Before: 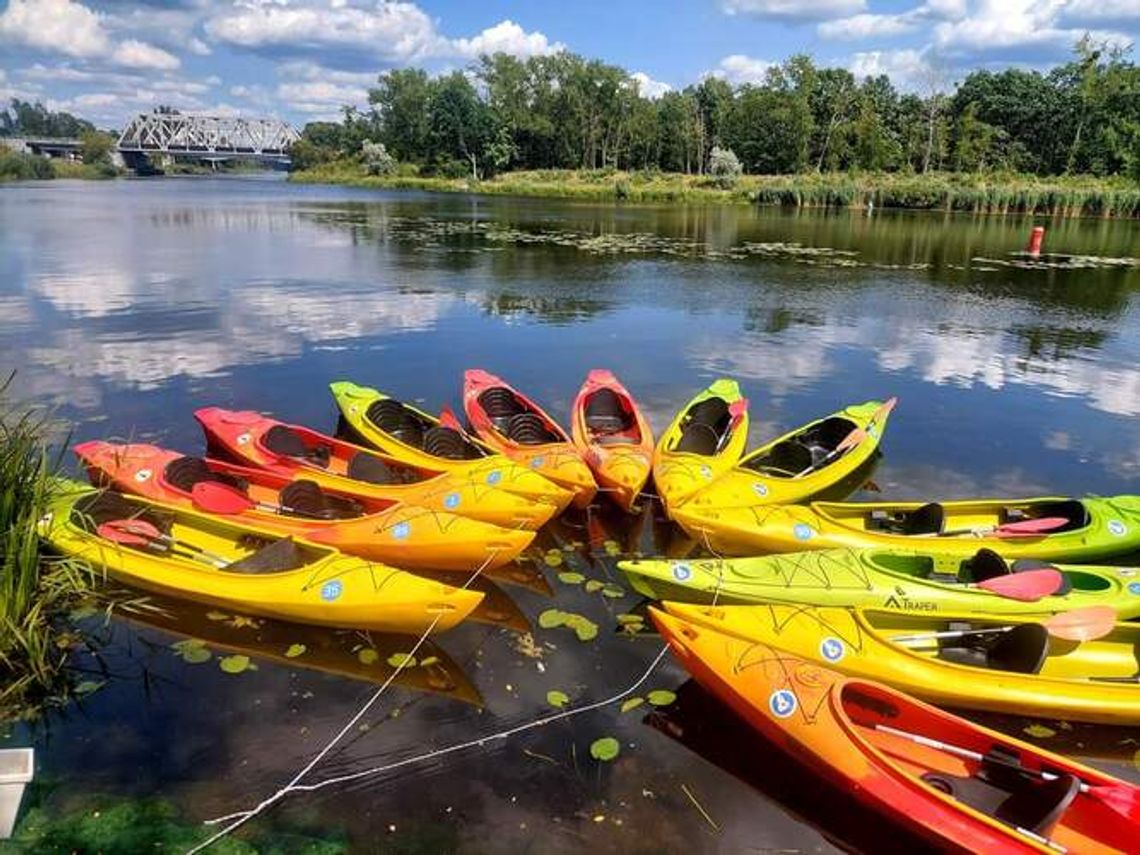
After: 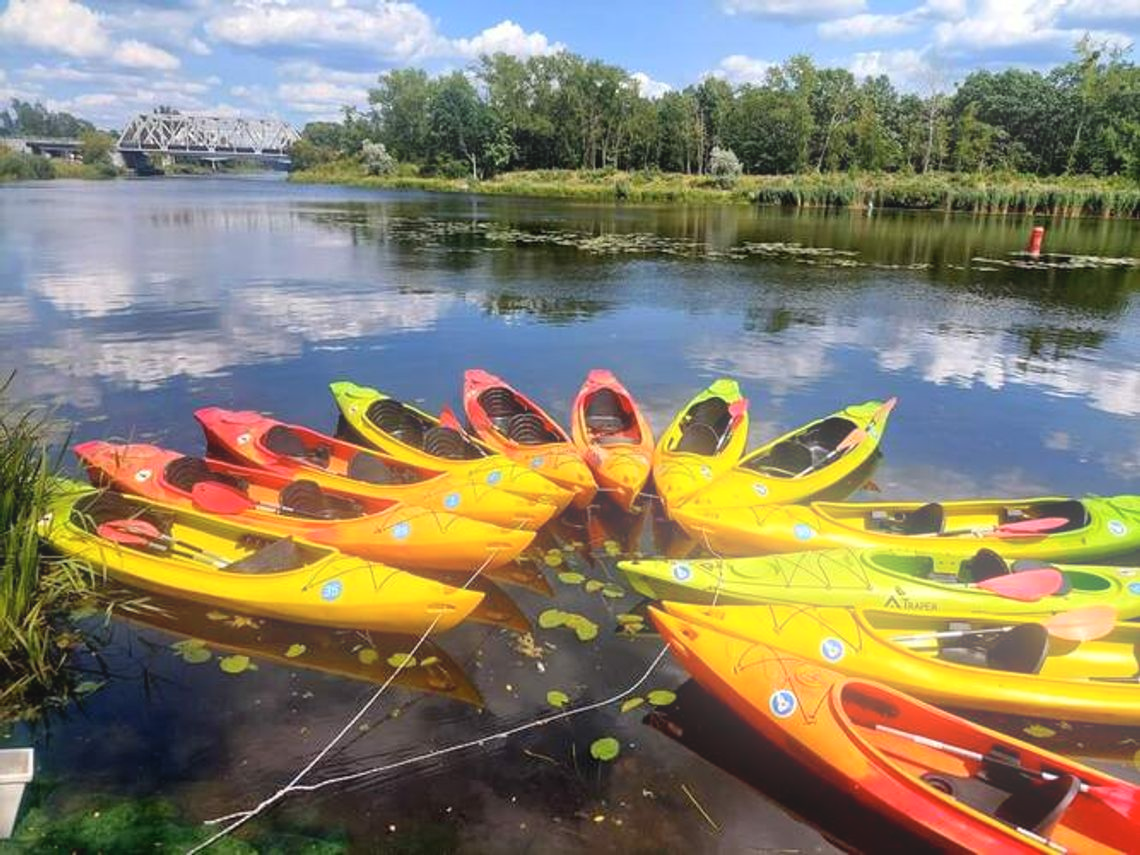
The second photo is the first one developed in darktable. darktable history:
bloom: on, module defaults
tone equalizer: on, module defaults
